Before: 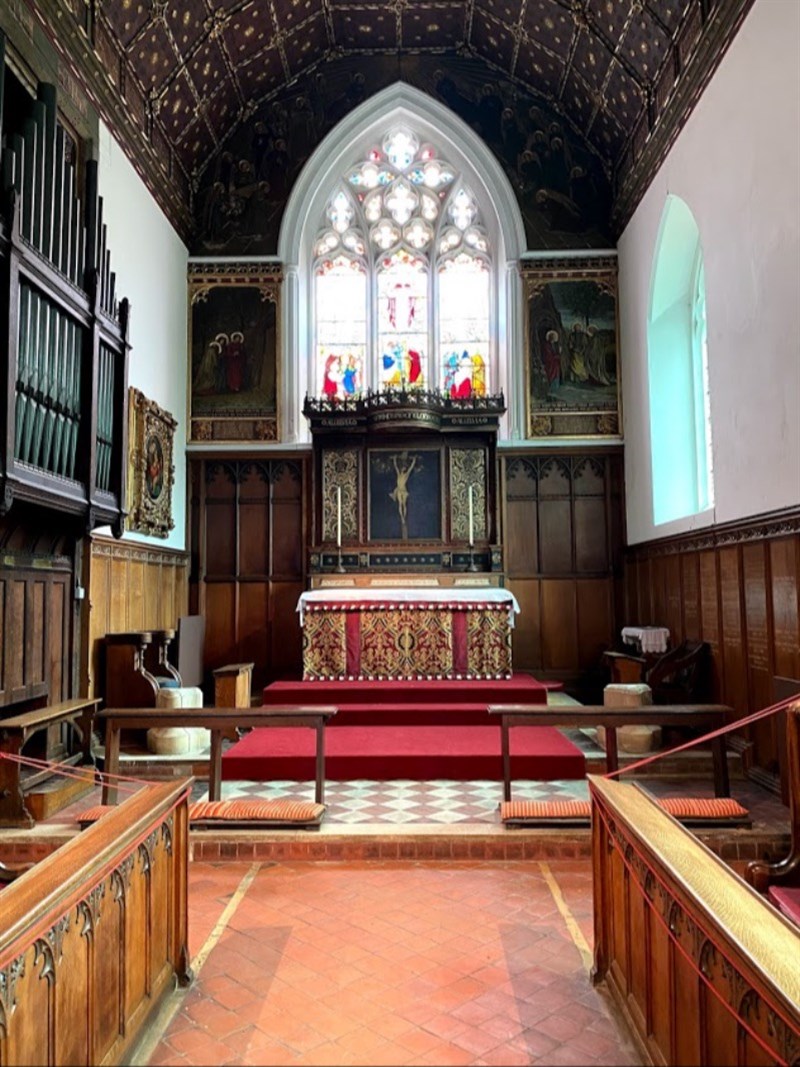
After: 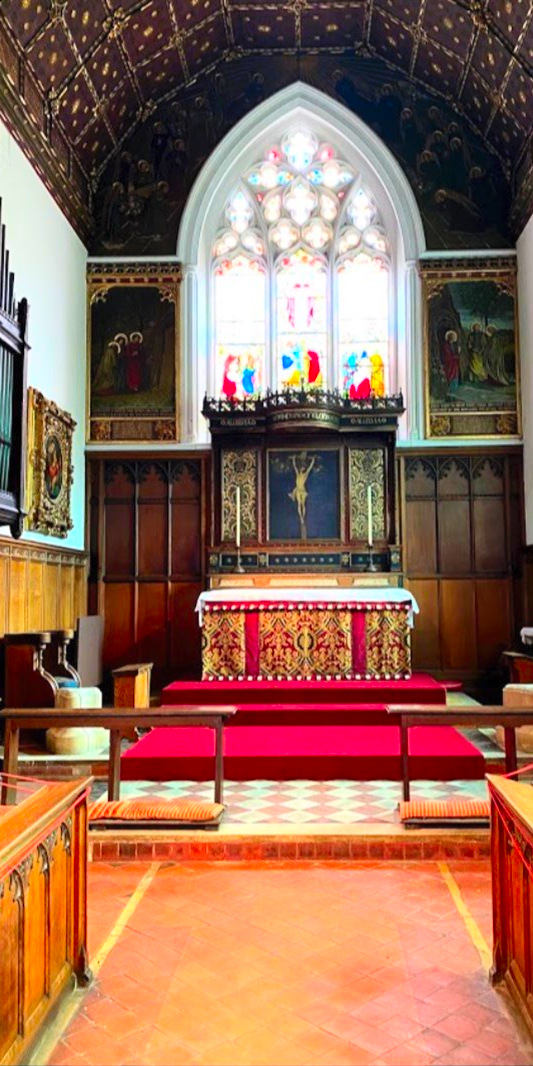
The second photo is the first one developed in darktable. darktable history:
crop and rotate: left 12.689%, right 20.586%
contrast brightness saturation: contrast 0.201, brightness 0.204, saturation 0.798
exposure: compensate exposure bias true, compensate highlight preservation false
